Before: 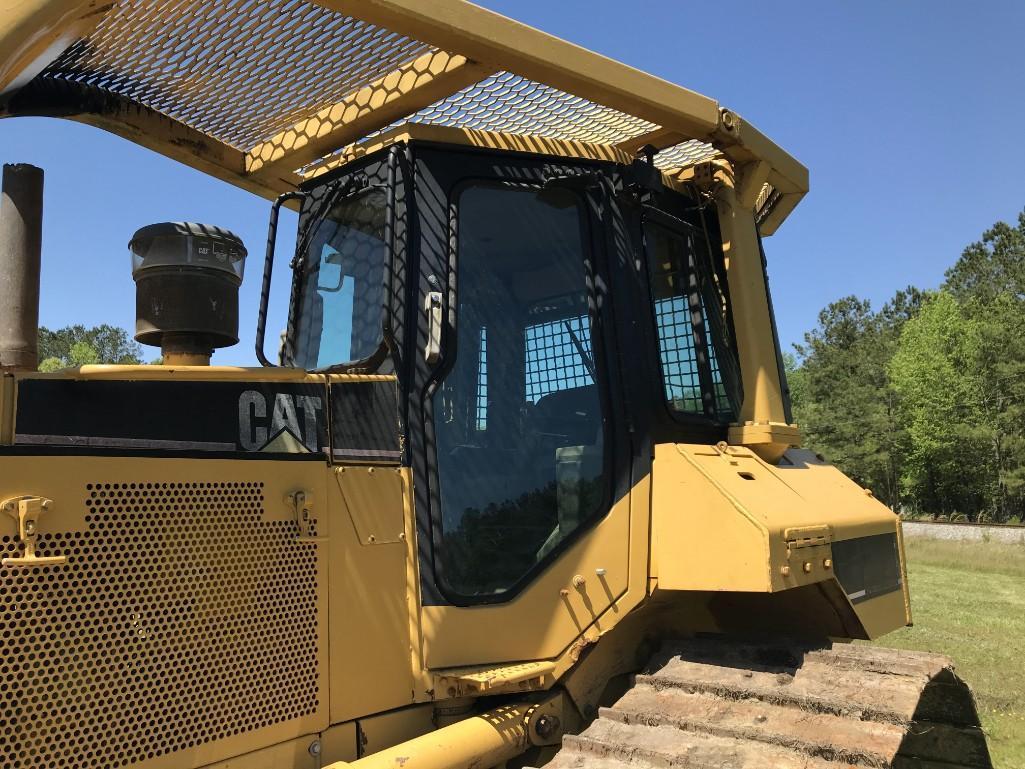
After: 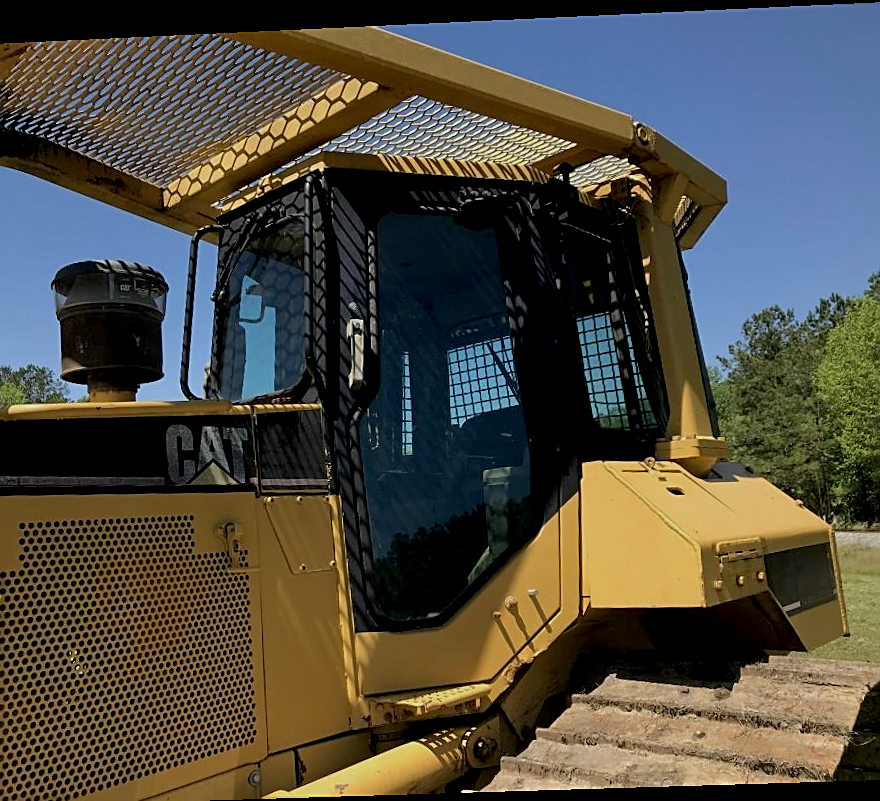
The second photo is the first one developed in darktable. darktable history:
rotate and perspective: rotation -2.22°, lens shift (horizontal) -0.022, automatic cropping off
sharpen: on, module defaults
crop: left 8.026%, right 7.374%
exposure: black level correction 0.011, exposure -0.478 EV, compensate highlight preservation false
